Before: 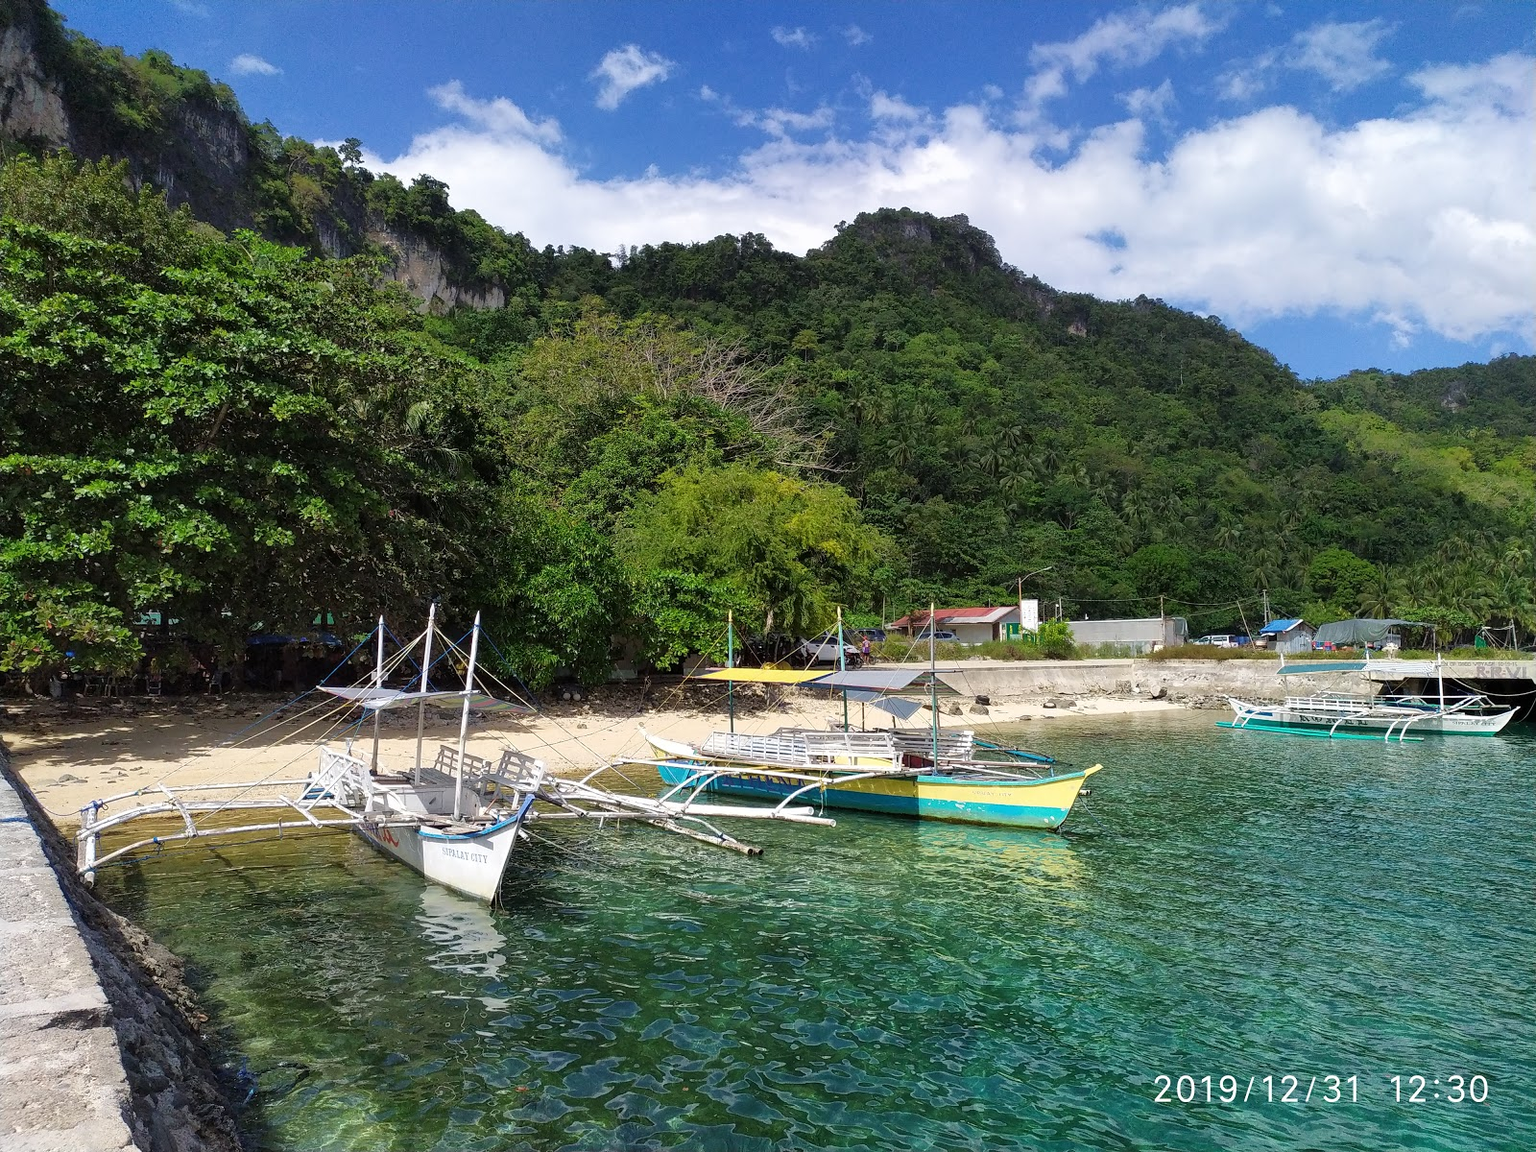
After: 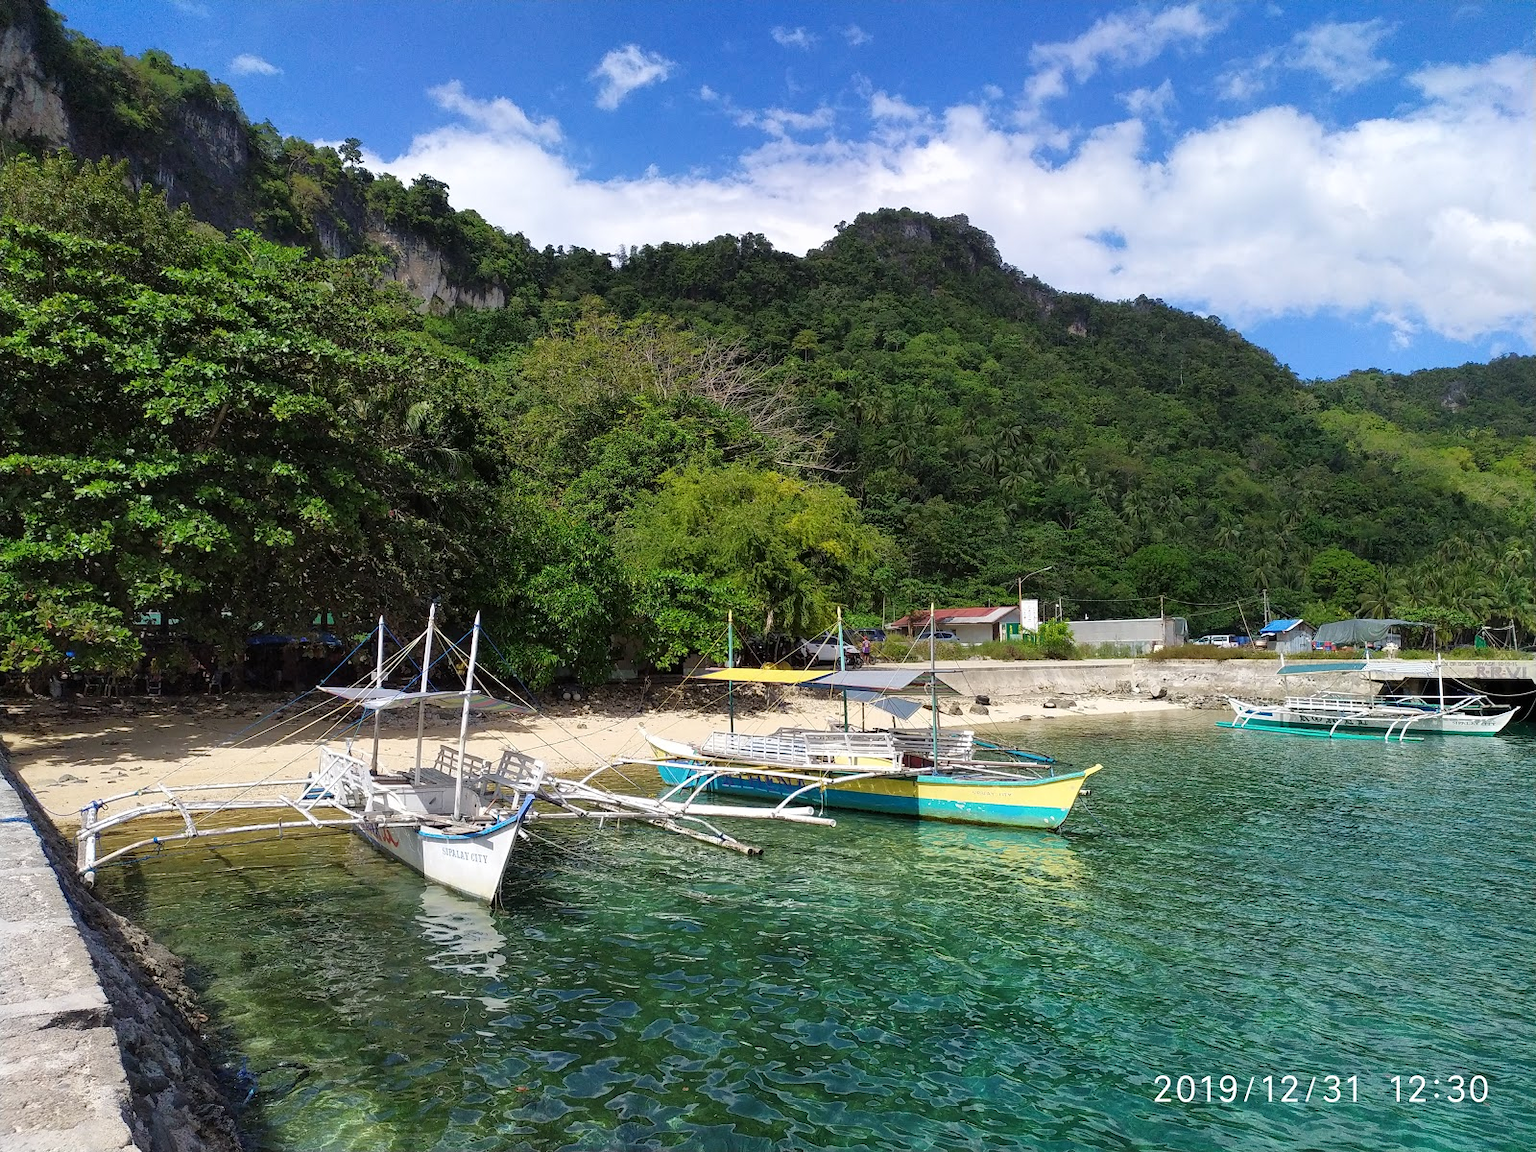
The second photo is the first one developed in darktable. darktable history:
color zones: curves: ch0 [(0.068, 0.464) (0.25, 0.5) (0.48, 0.508) (0.75, 0.536) (0.886, 0.476) (0.967, 0.456)]; ch1 [(0.066, 0.456) (0.25, 0.5) (0.616, 0.508) (0.746, 0.56) (0.934, 0.444)]
